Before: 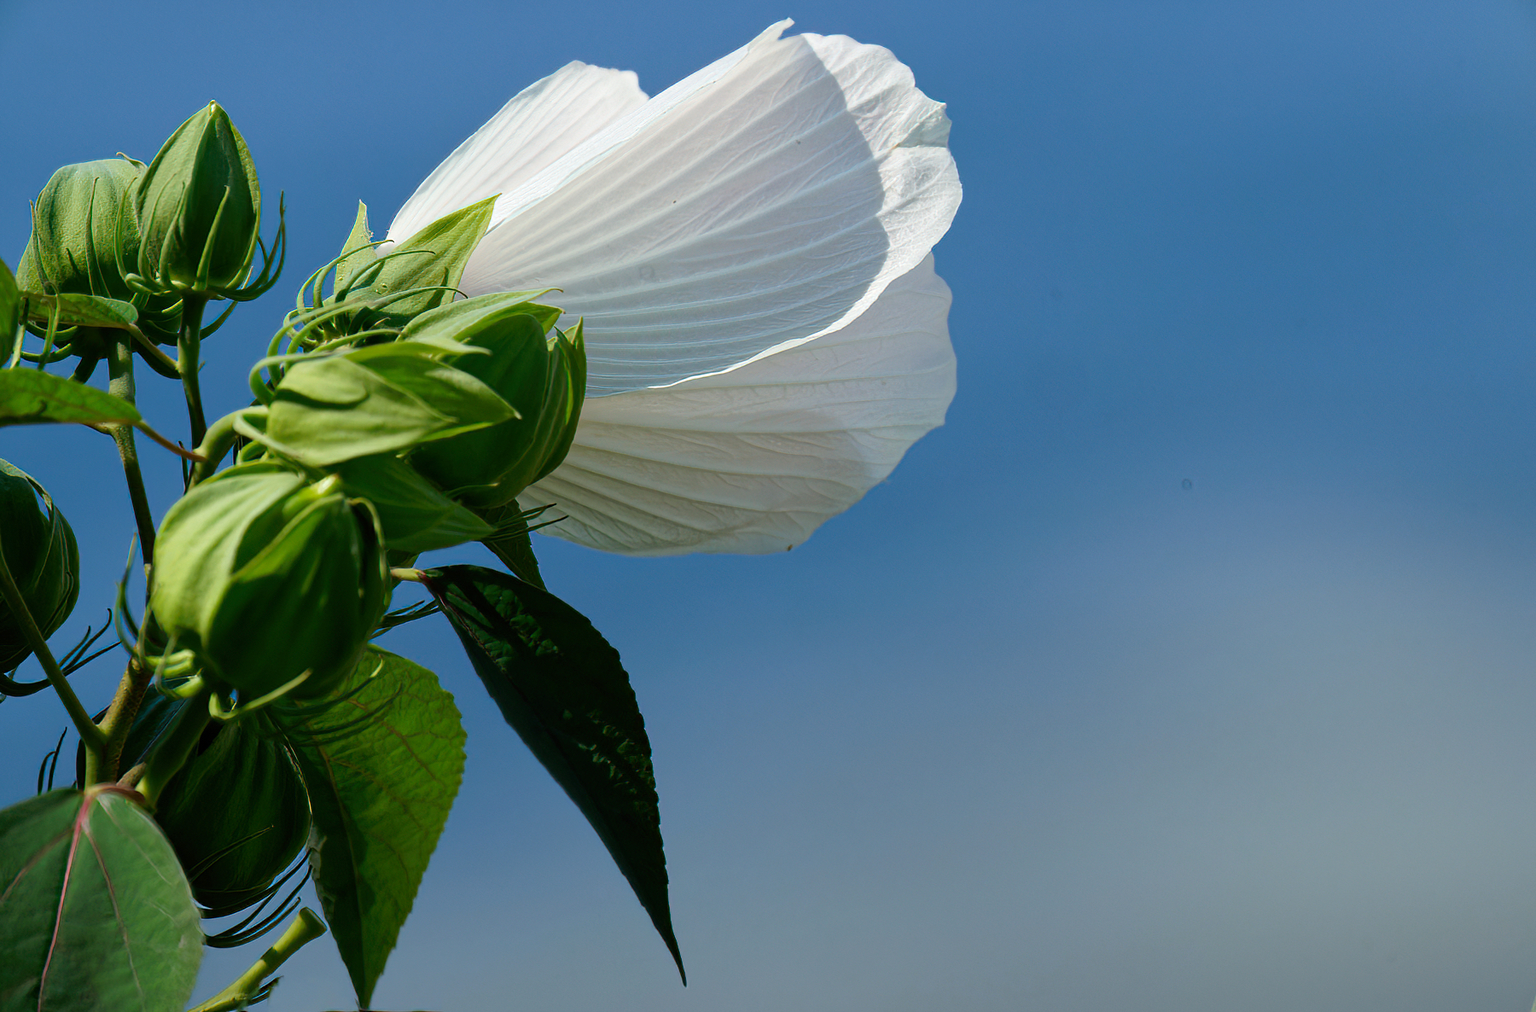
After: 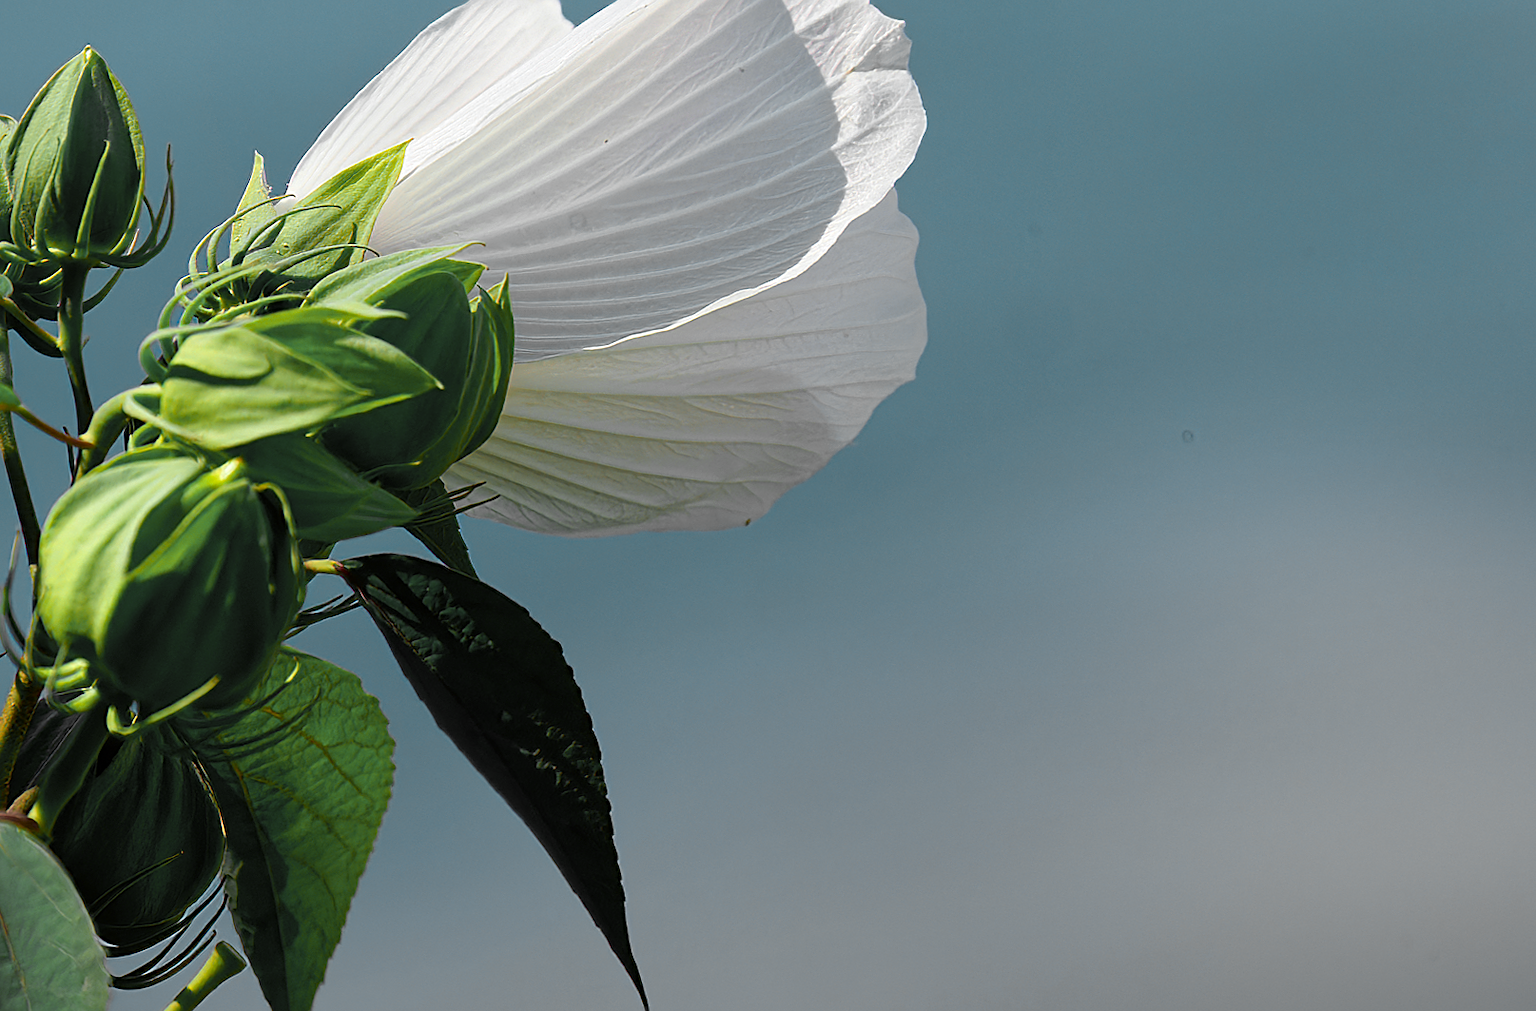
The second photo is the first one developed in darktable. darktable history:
color zones: curves: ch0 [(0.257, 0.558) (0.75, 0.565)]; ch1 [(0.004, 0.857) (0.14, 0.416) (0.257, 0.695) (0.442, 0.032) (0.736, 0.266) (0.891, 0.741)]; ch2 [(0, 0.623) (0.112, 0.436) (0.271, 0.474) (0.516, 0.64) (0.743, 0.286)]
sharpen: on, module defaults
crop and rotate: angle 1.96°, left 5.673%, top 5.673%
